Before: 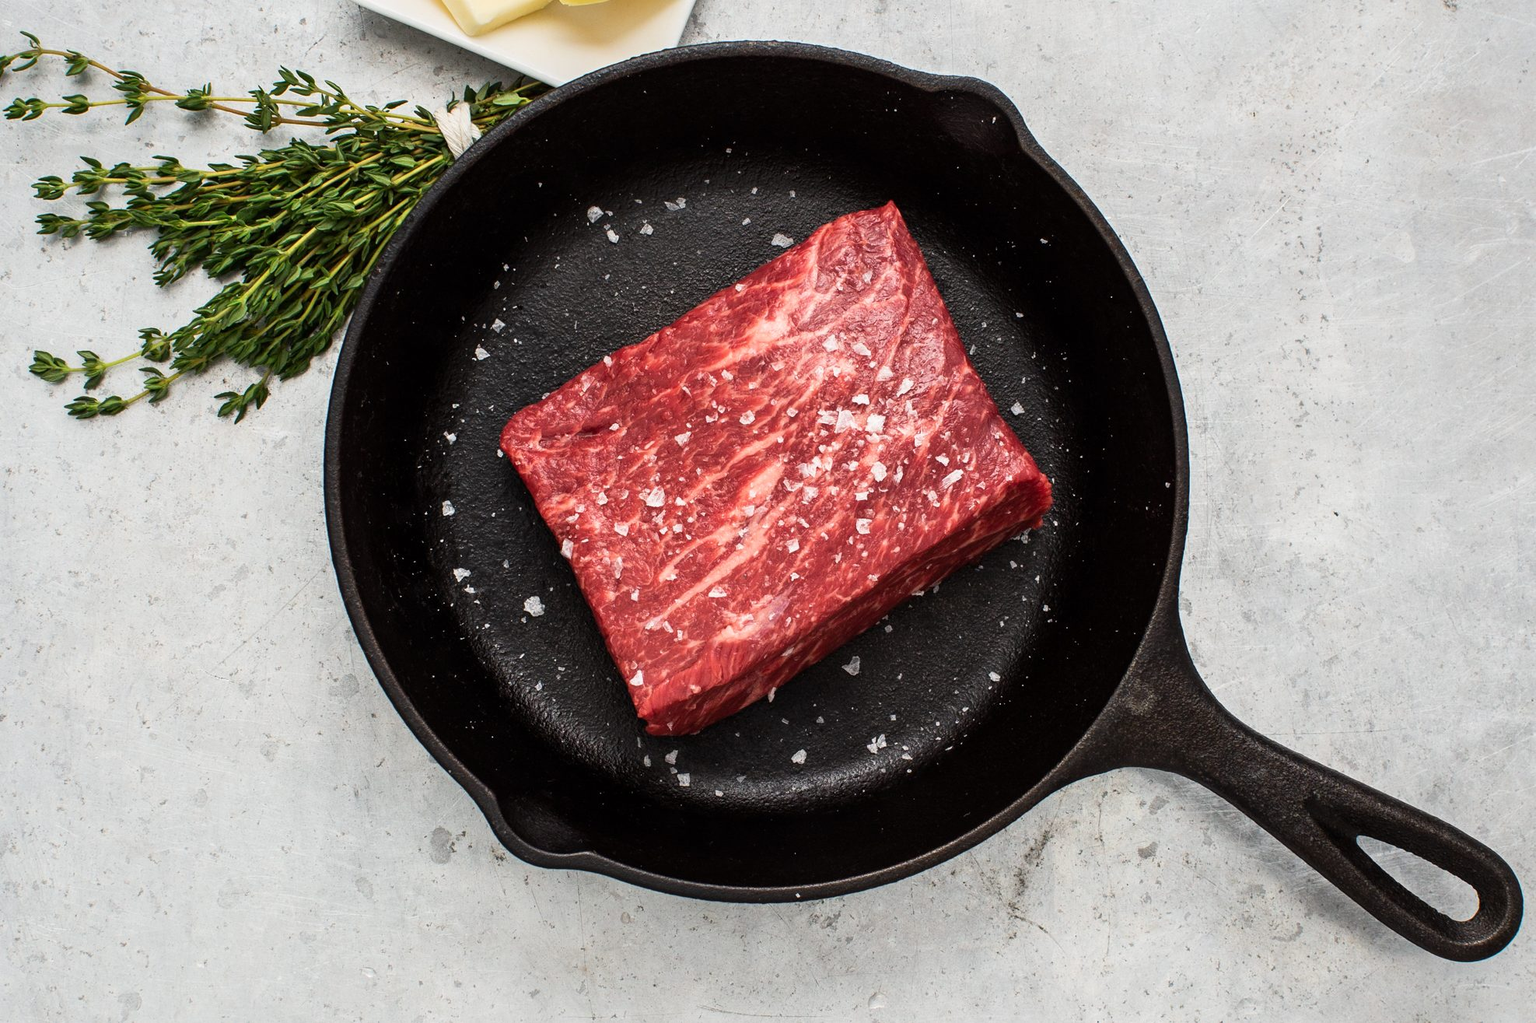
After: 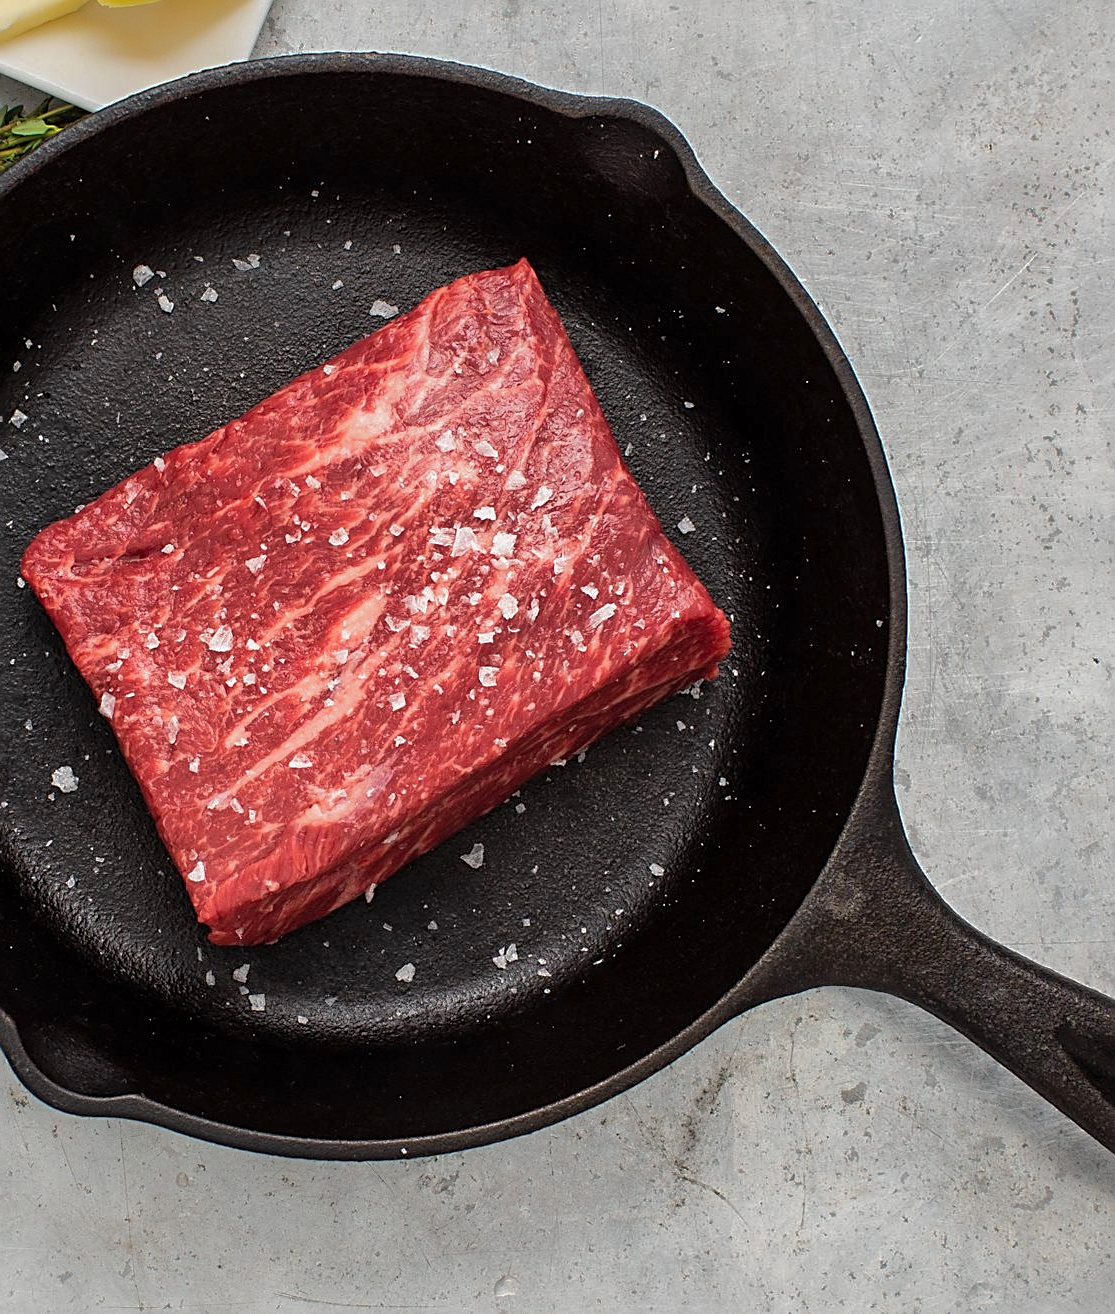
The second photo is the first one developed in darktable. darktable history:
crop: left 31.495%, top 0.025%, right 12.005%
sharpen: on, module defaults
shadows and highlights: shadows 39.62, highlights -59.72
